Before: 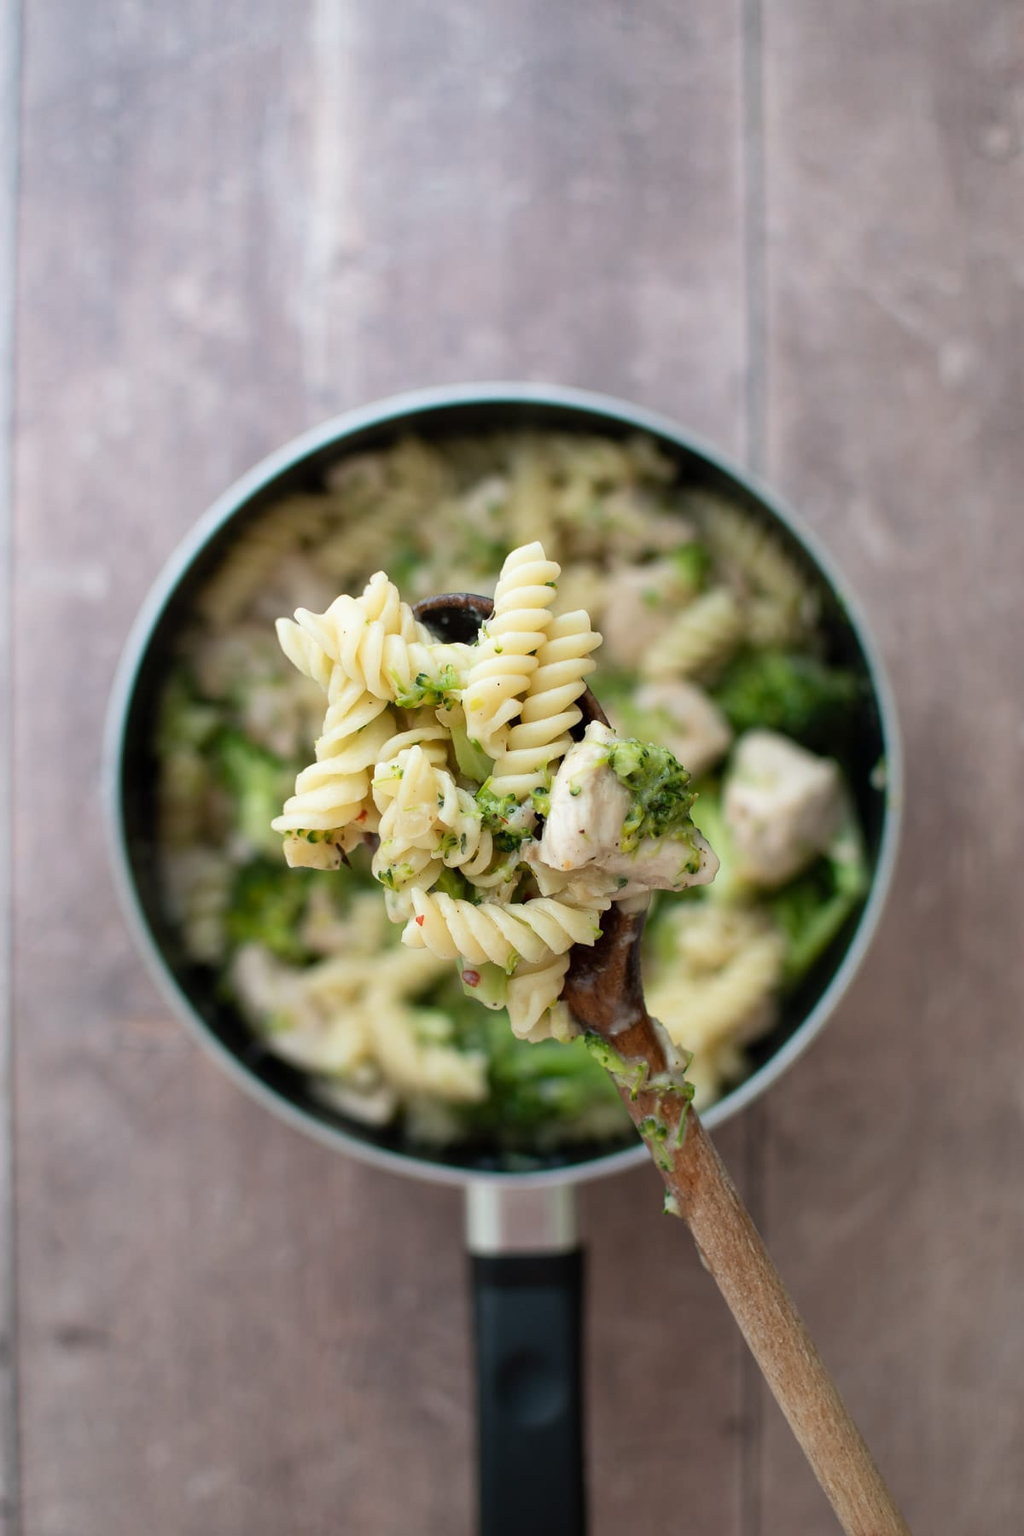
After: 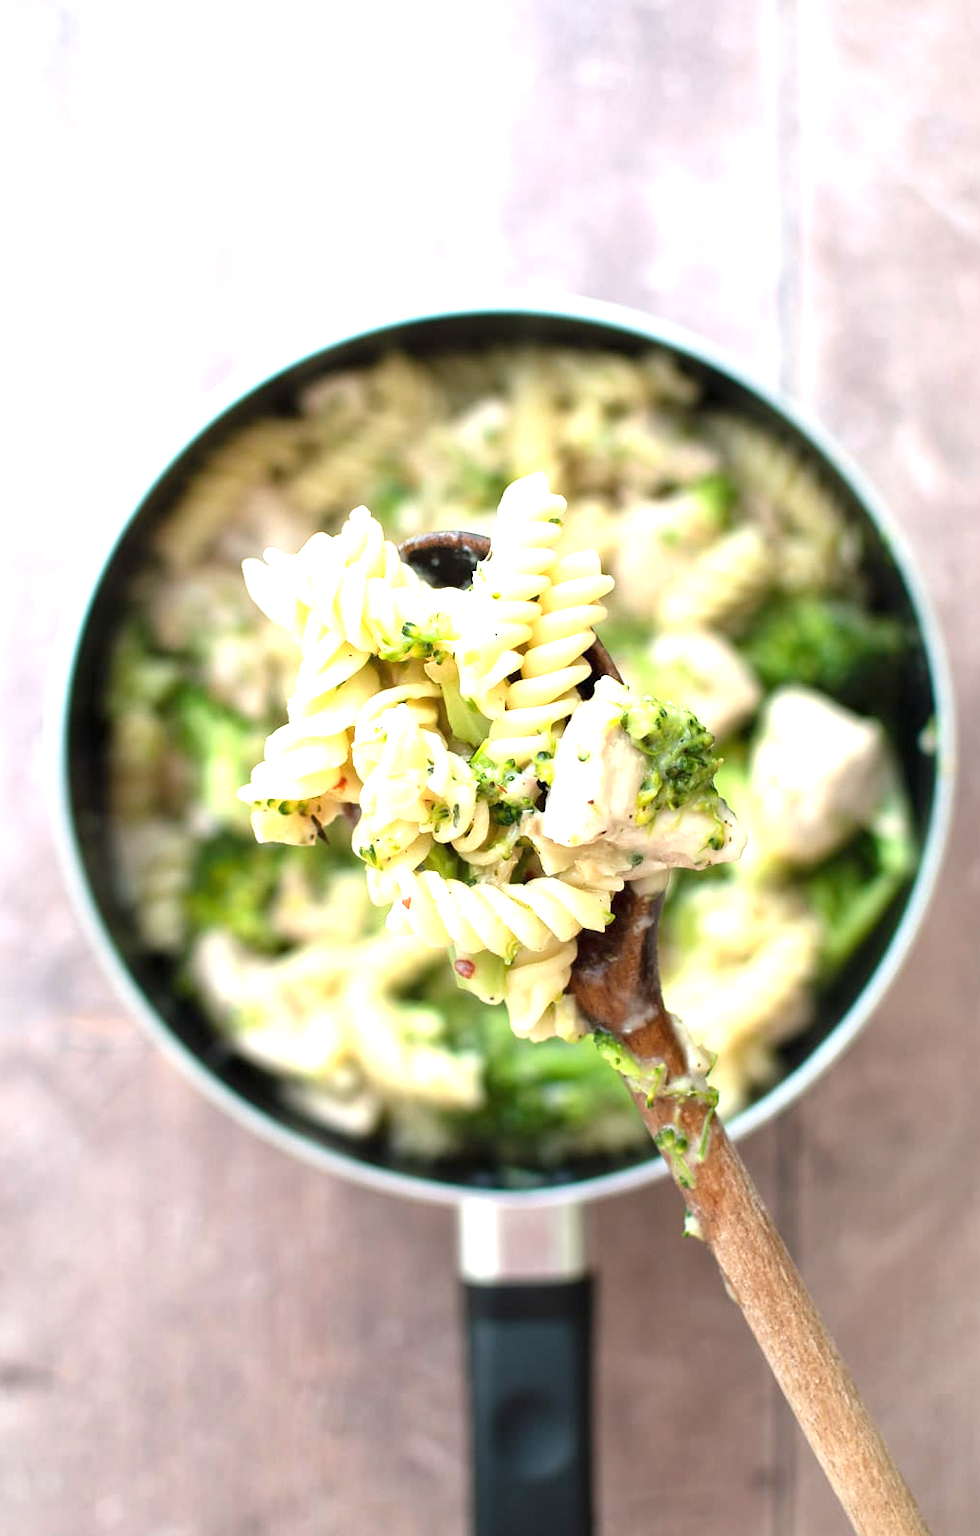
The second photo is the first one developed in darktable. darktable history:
crop: left 6.163%, top 8.262%, right 9.539%, bottom 3.751%
exposure: black level correction 0, exposure 1.383 EV, compensate highlight preservation false
